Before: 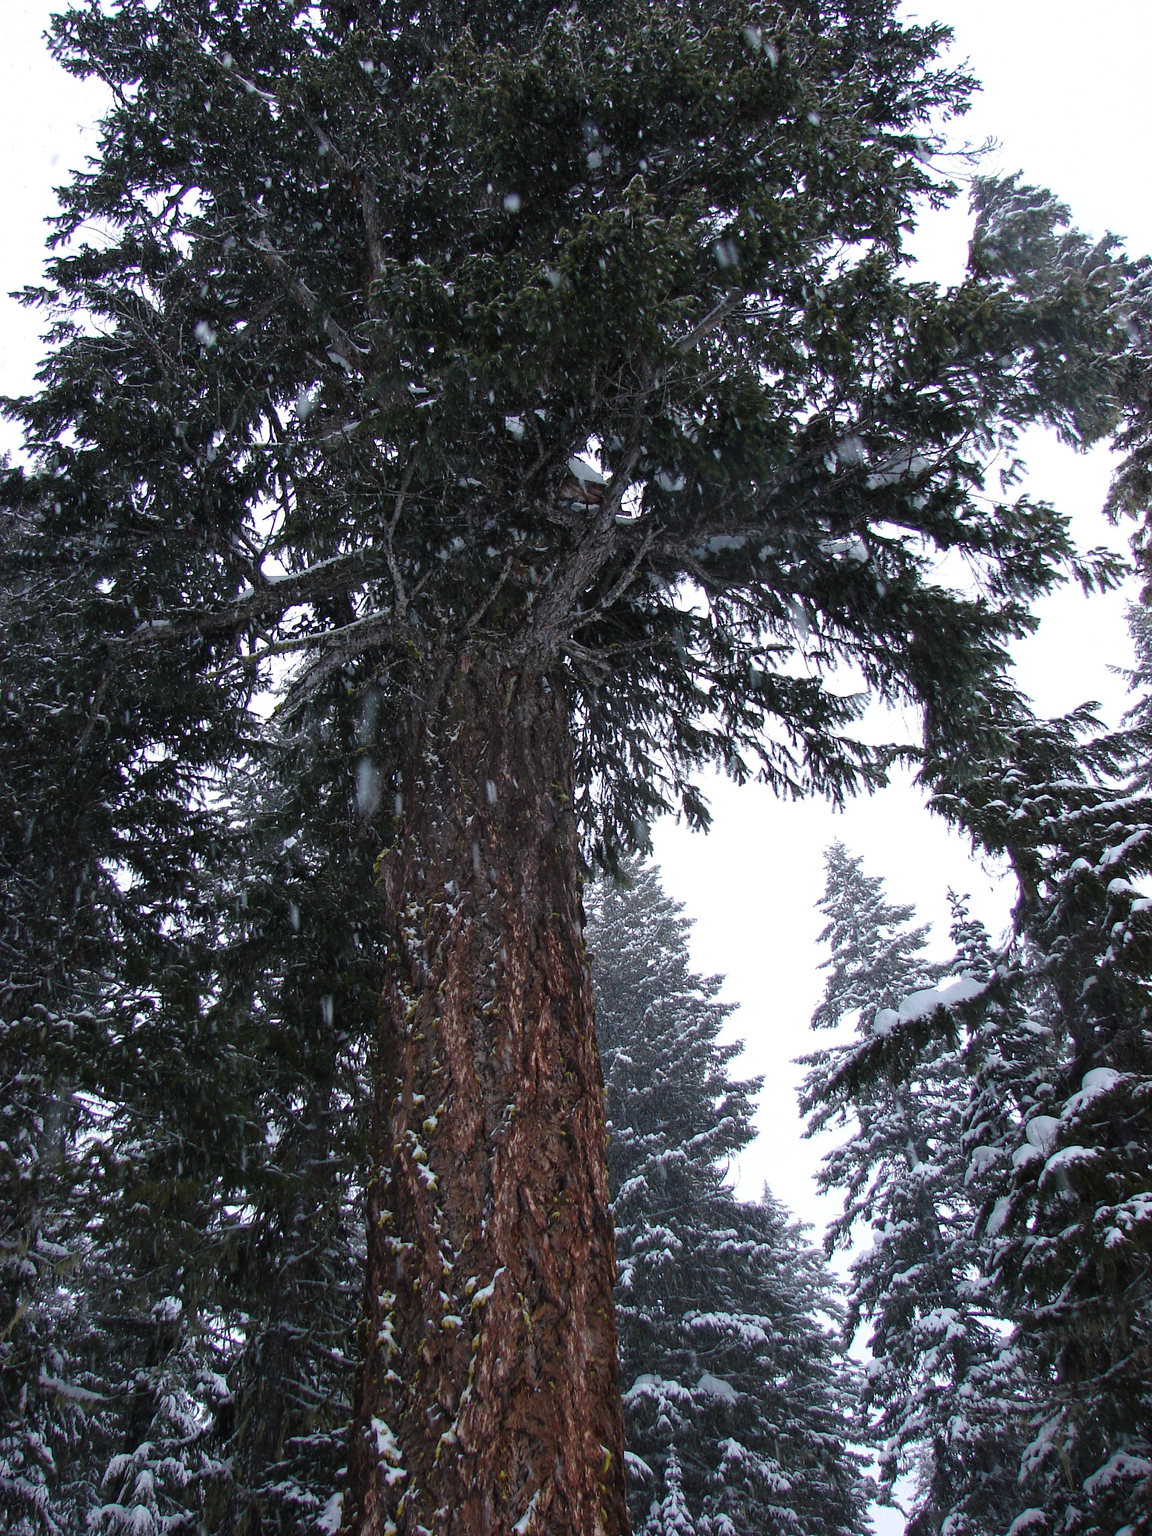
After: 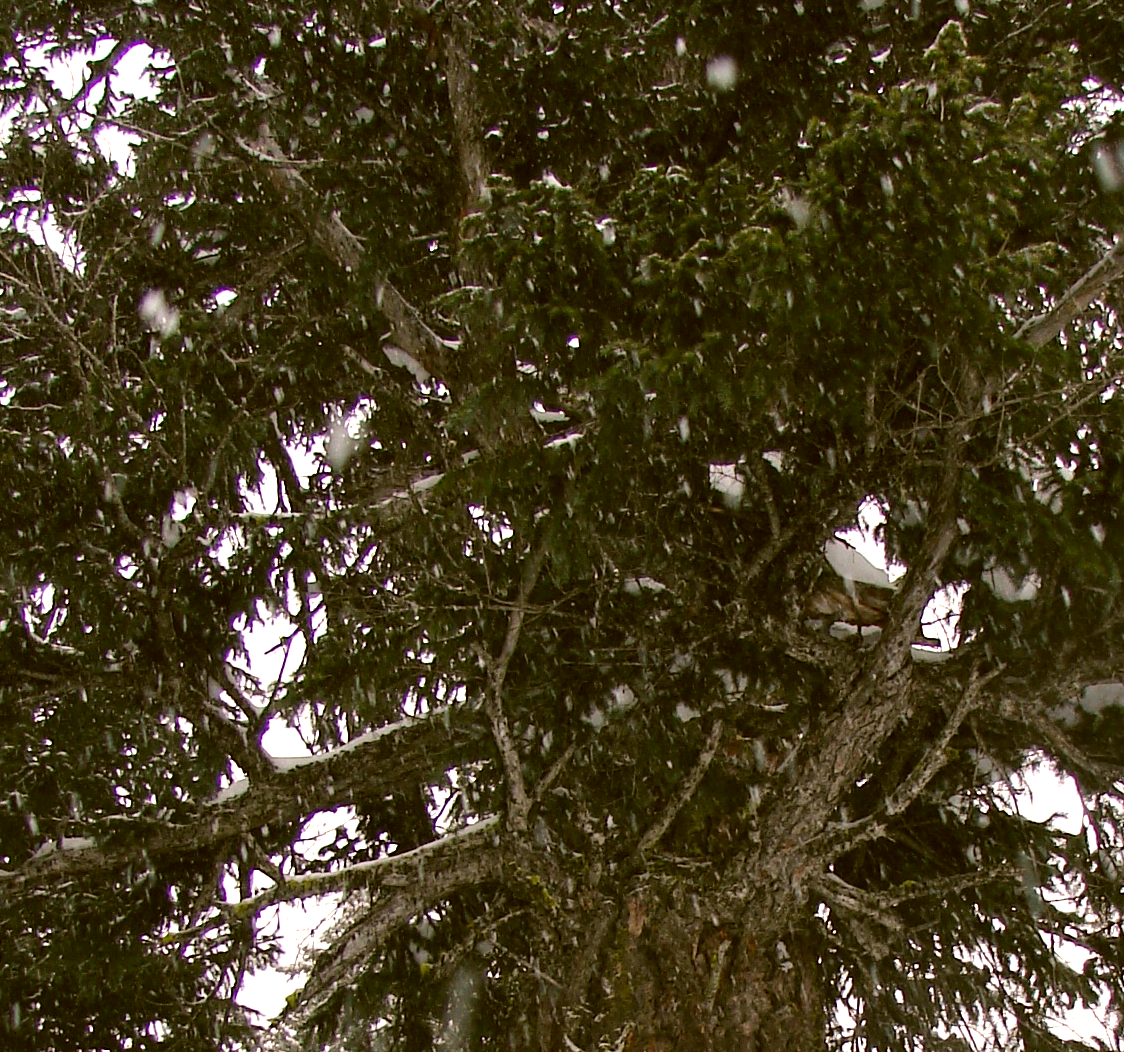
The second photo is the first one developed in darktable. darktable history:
exposure: black level correction 0.001, exposure 0.499 EV, compensate highlight preservation false
crop: left 10.289%, top 10.638%, right 36.467%, bottom 51.977%
color correction: highlights a* 8.36, highlights b* 14.93, shadows a* -0.596, shadows b* 26.69
